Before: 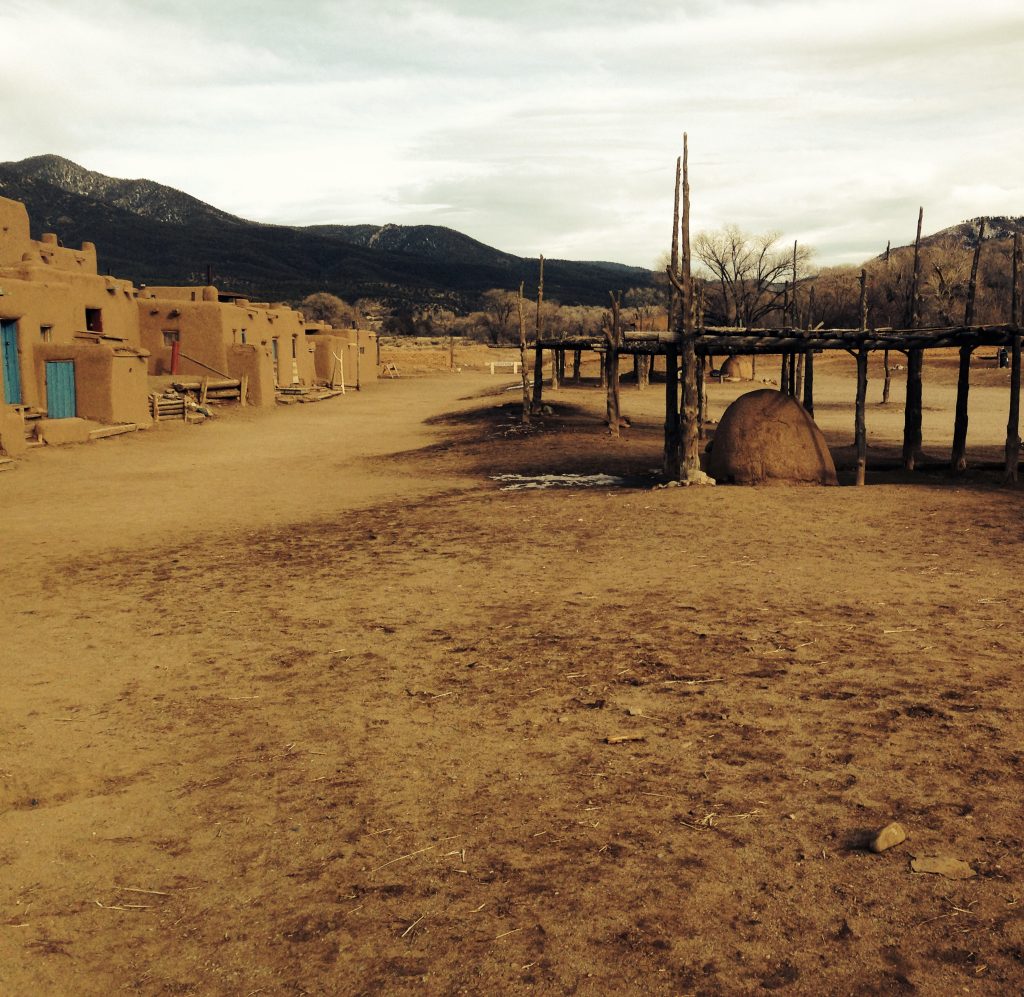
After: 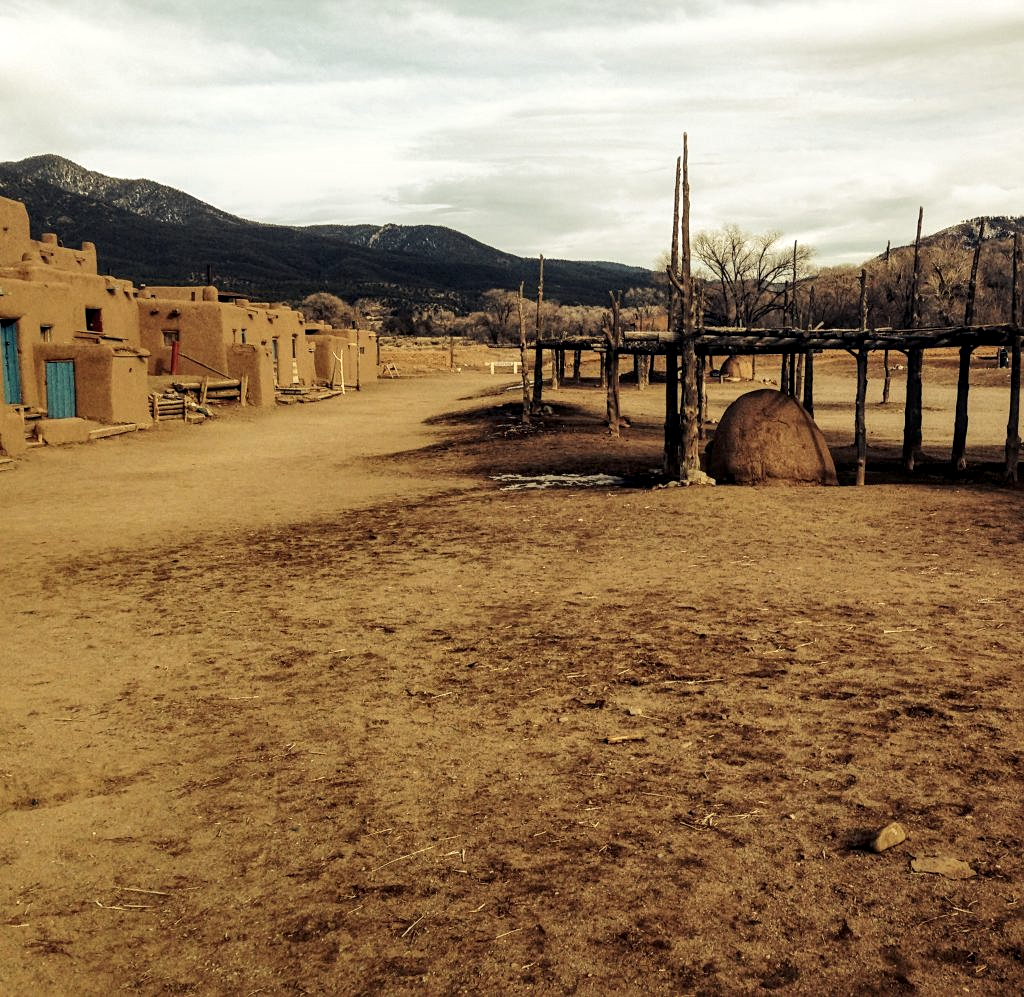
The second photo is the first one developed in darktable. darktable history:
local contrast: detail 142%
sharpen: amount 0.216
